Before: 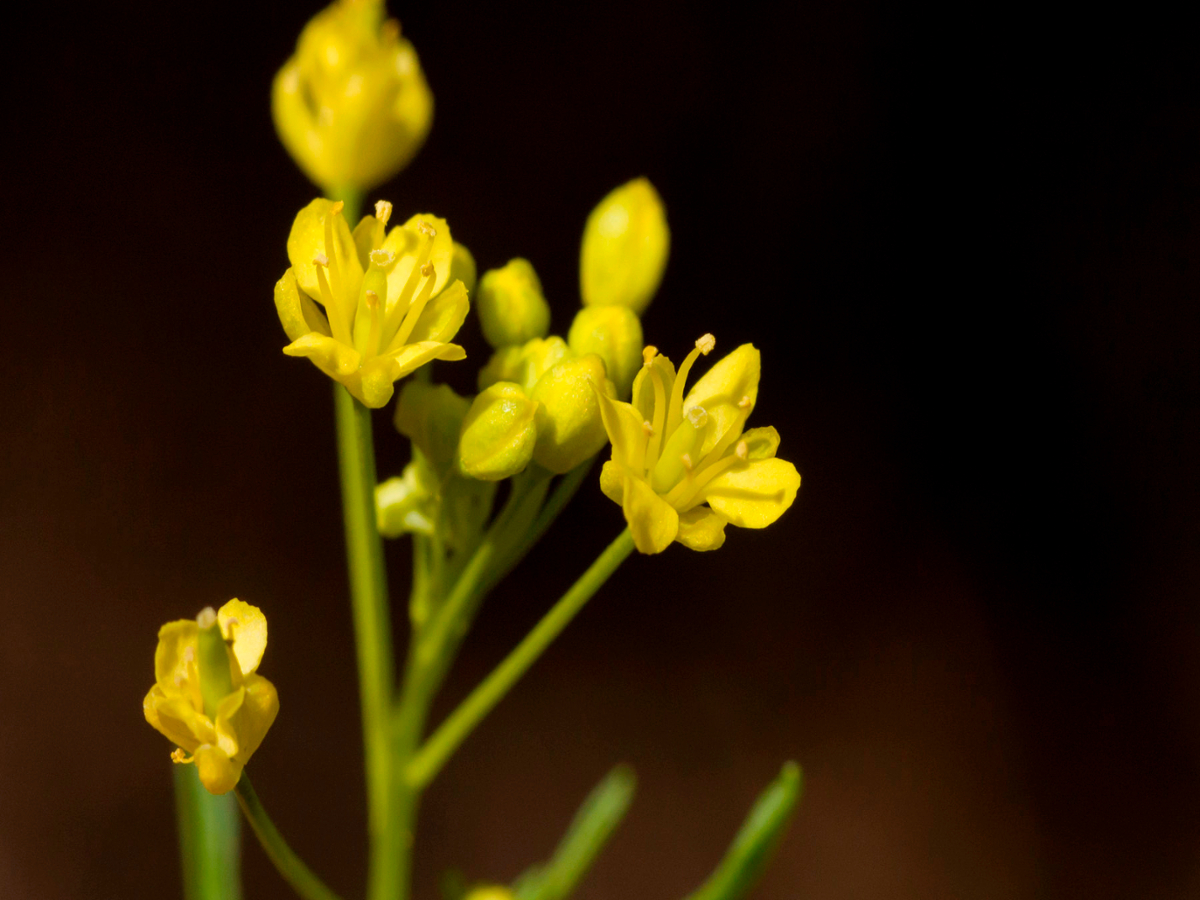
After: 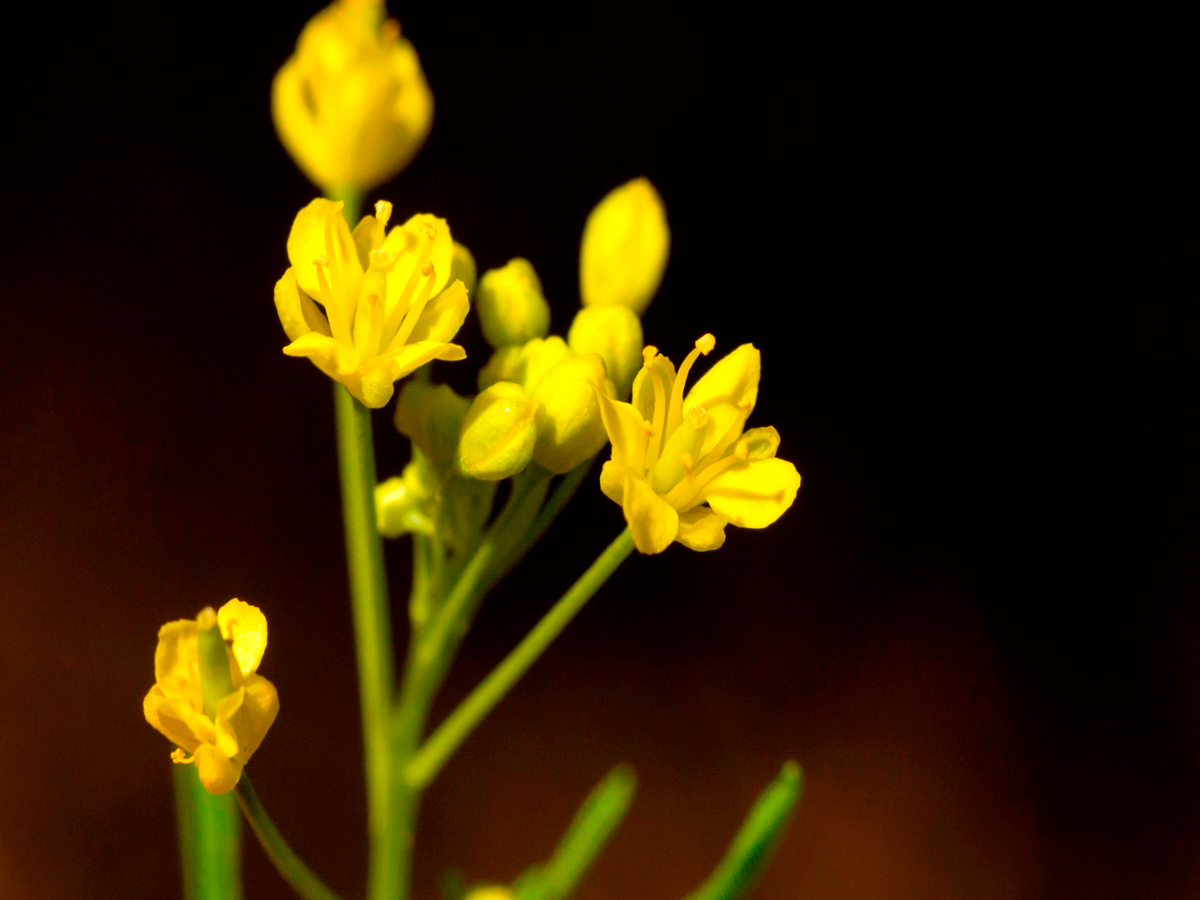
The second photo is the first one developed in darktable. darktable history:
color balance rgb: perceptual saturation grading › global saturation 29.722%, perceptual brilliance grading › global brilliance 9.535%
